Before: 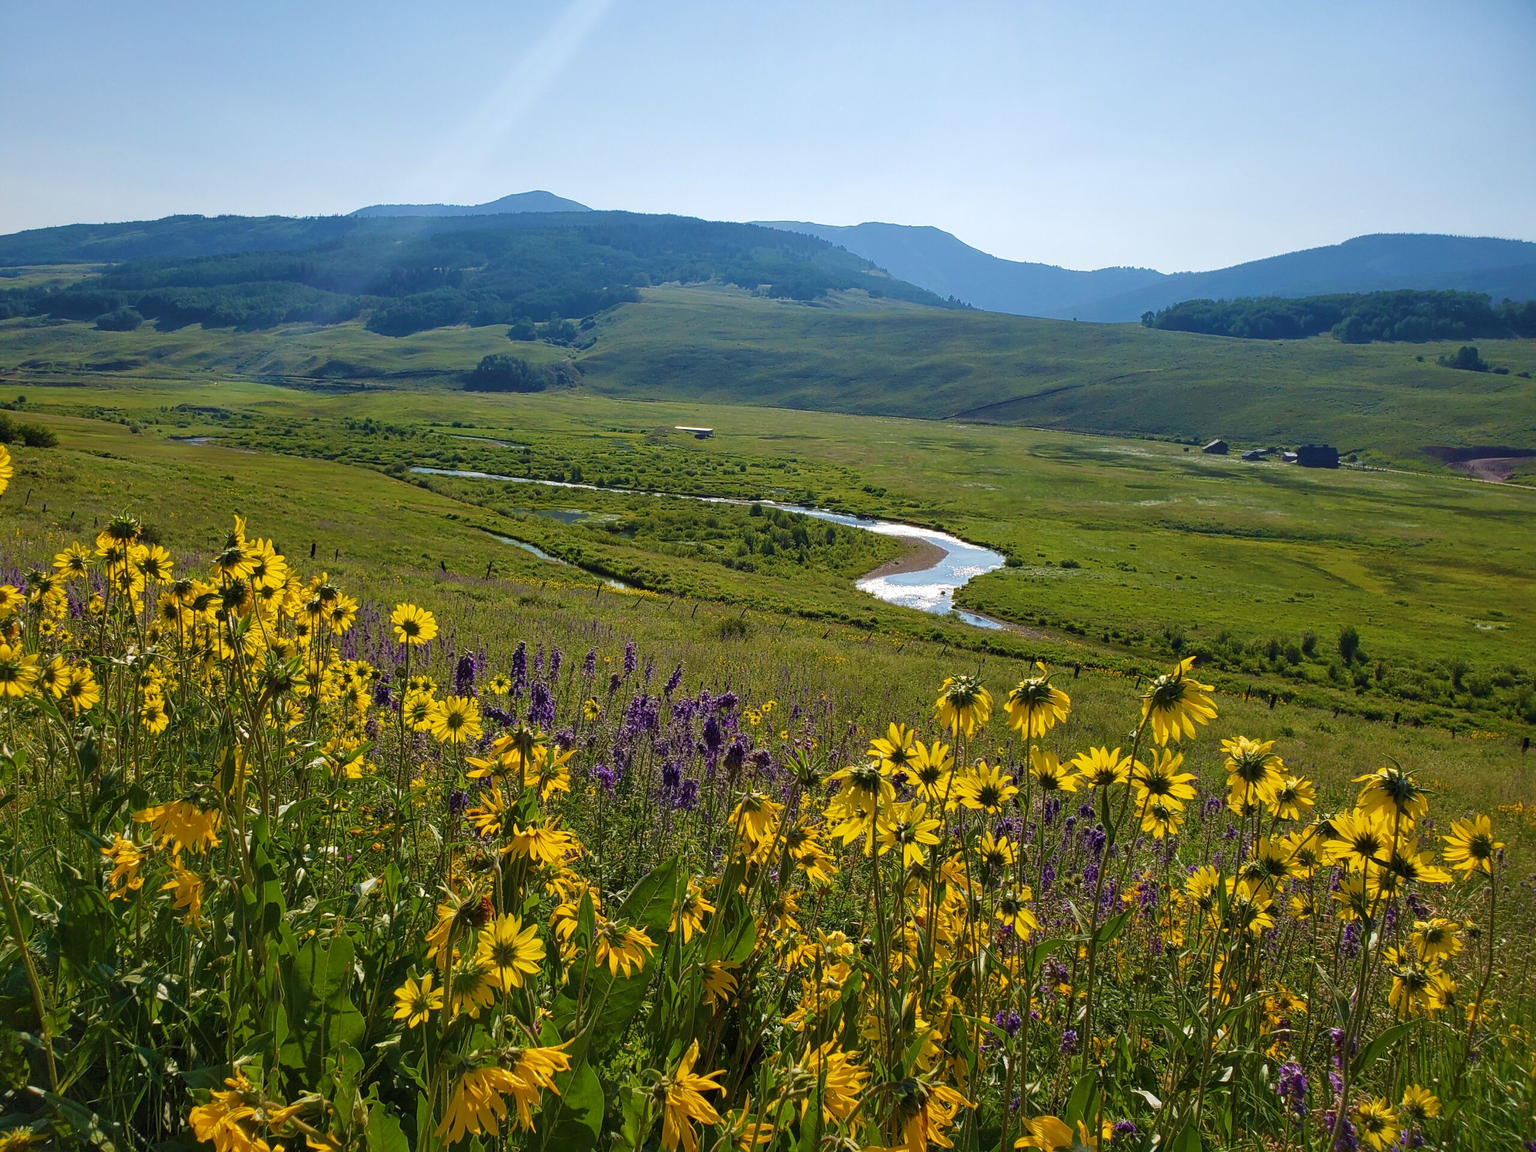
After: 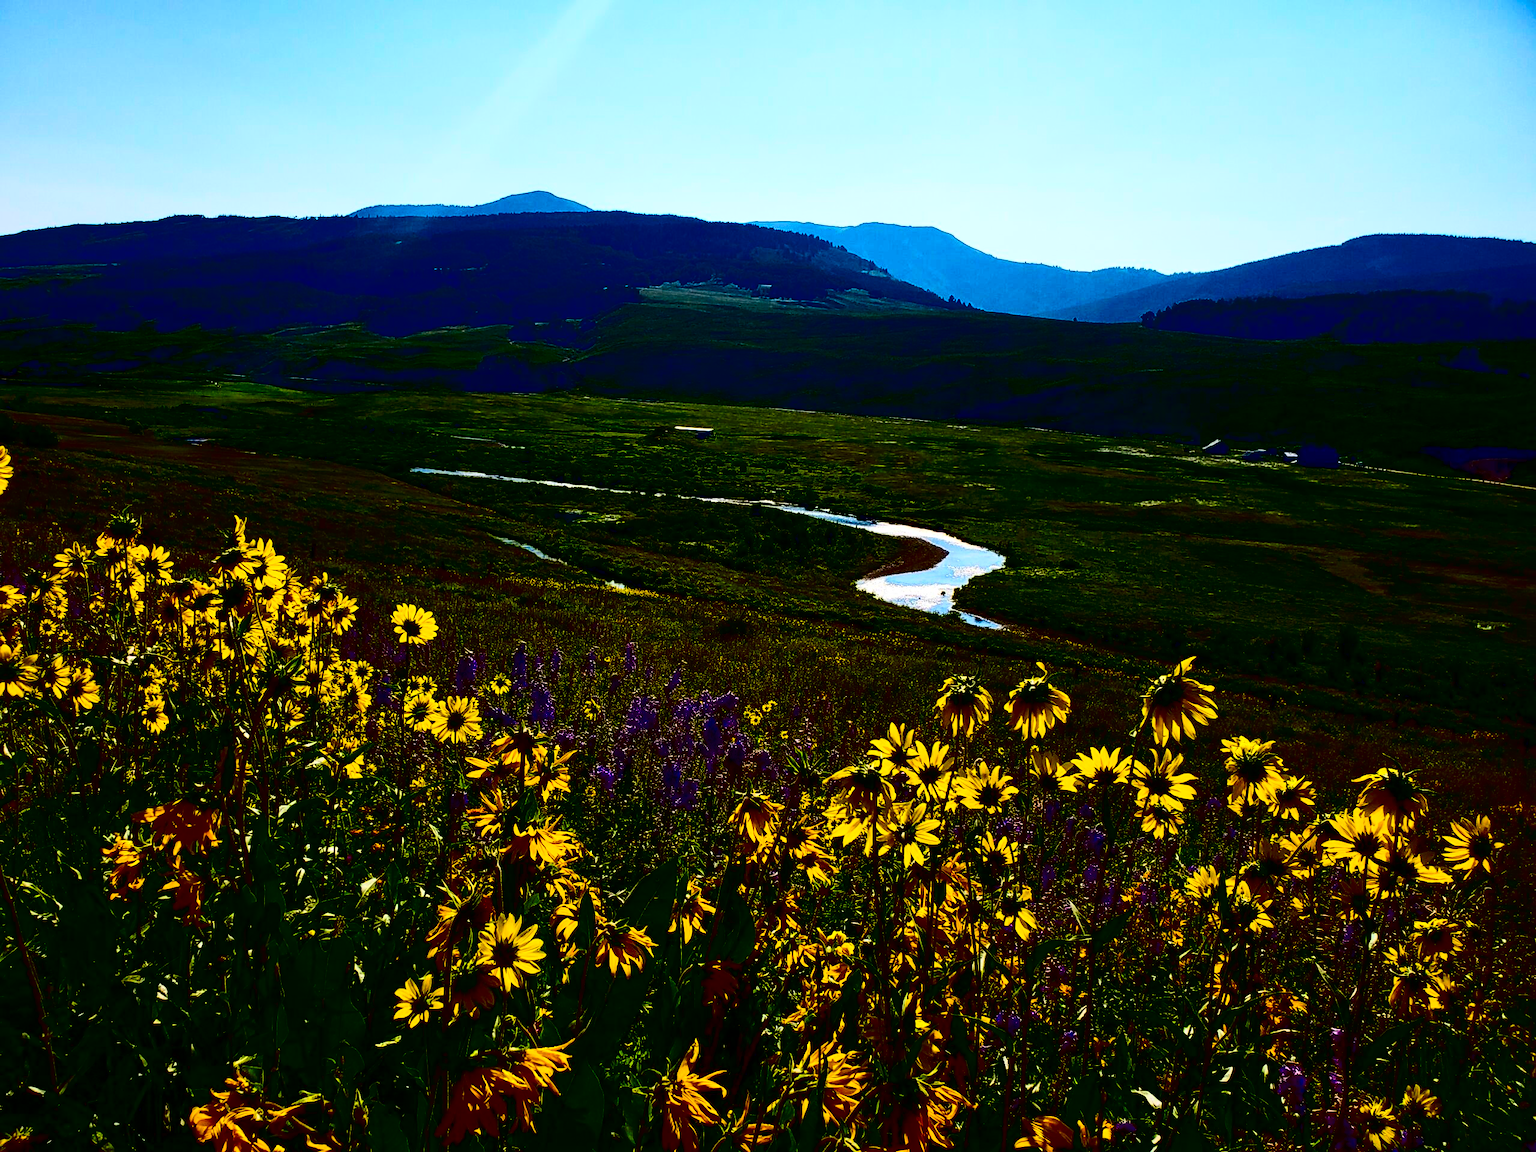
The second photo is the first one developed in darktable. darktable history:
contrast brightness saturation: contrast 0.768, brightness -0.986, saturation 0.998
